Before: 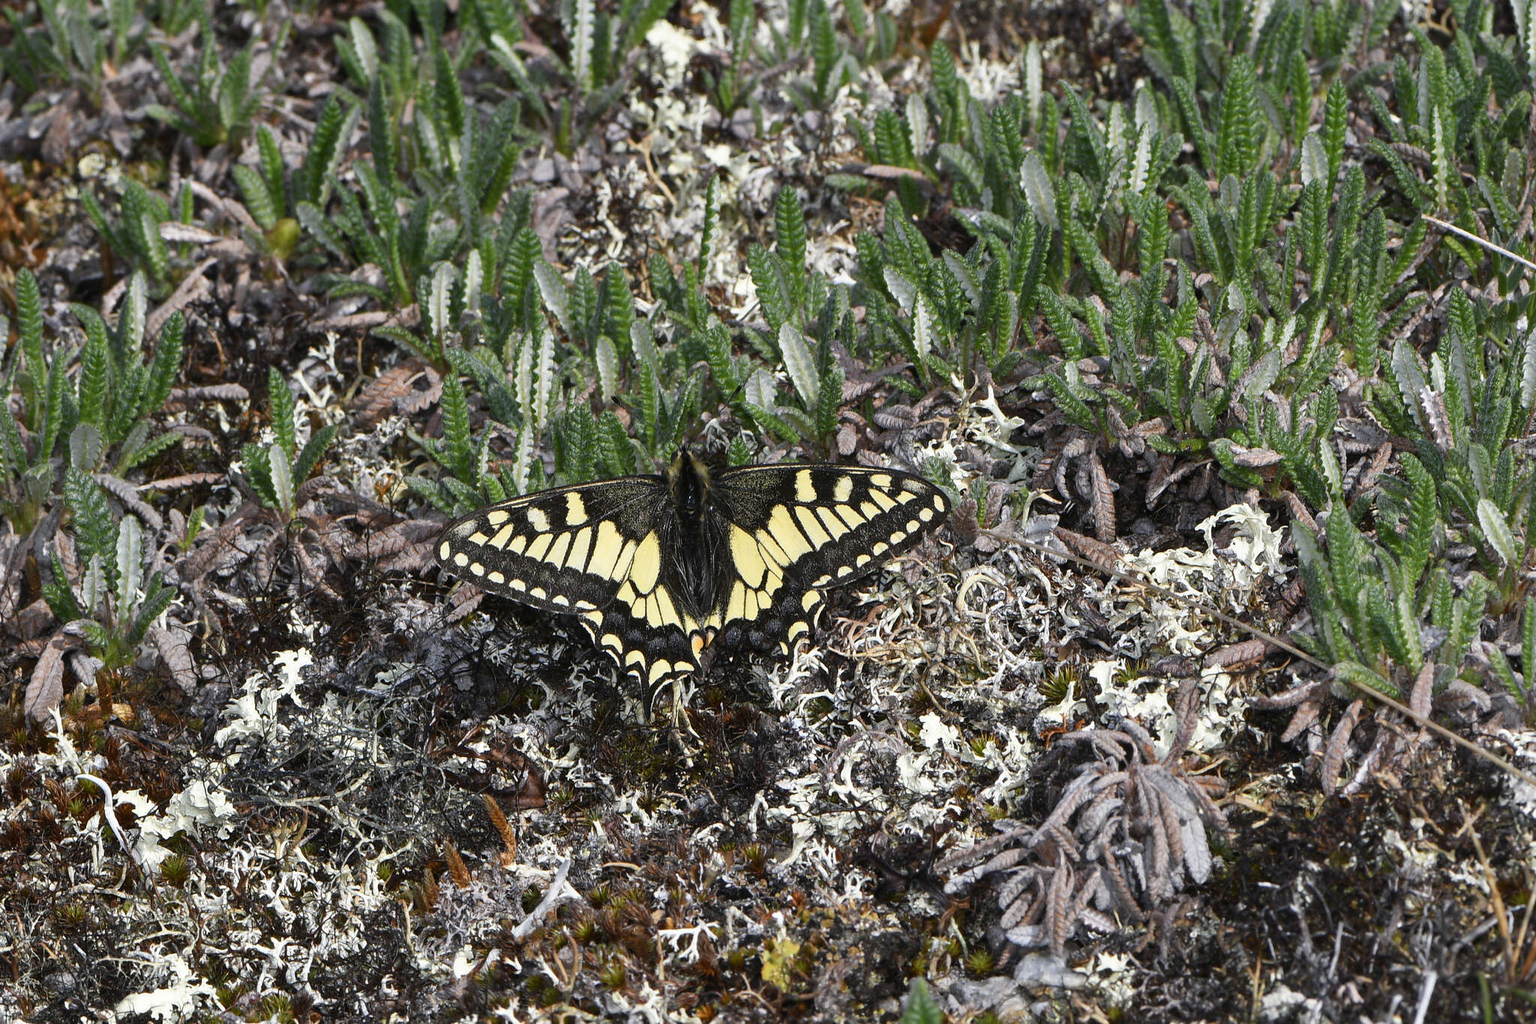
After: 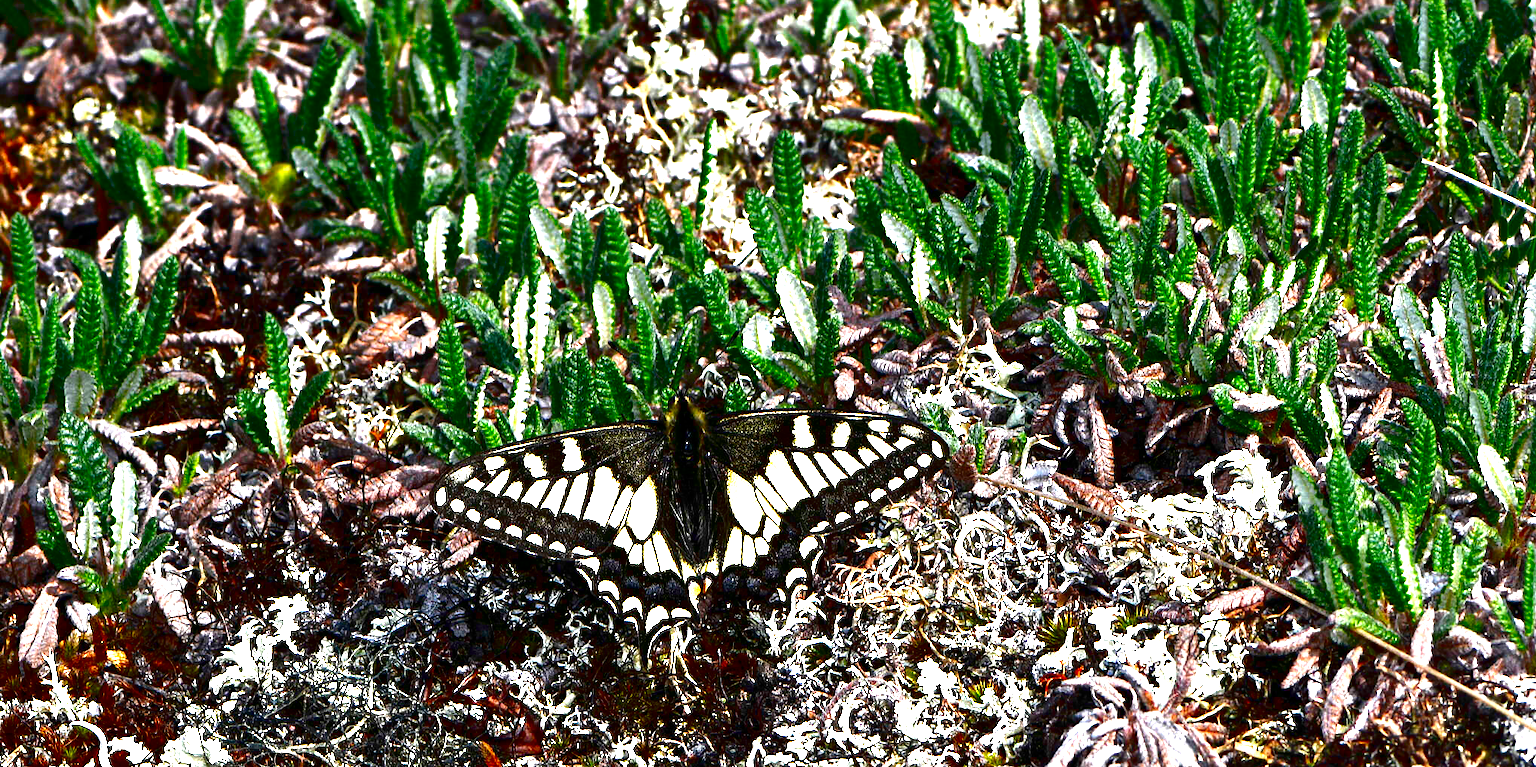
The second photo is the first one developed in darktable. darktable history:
exposure: black level correction 0, exposure 1.46 EV, compensate highlight preservation false
color correction: highlights b* 0.065, saturation 1.36
crop: left 0.392%, top 5.543%, bottom 19.765%
contrast brightness saturation: contrast 0.086, brightness -0.591, saturation 0.169
